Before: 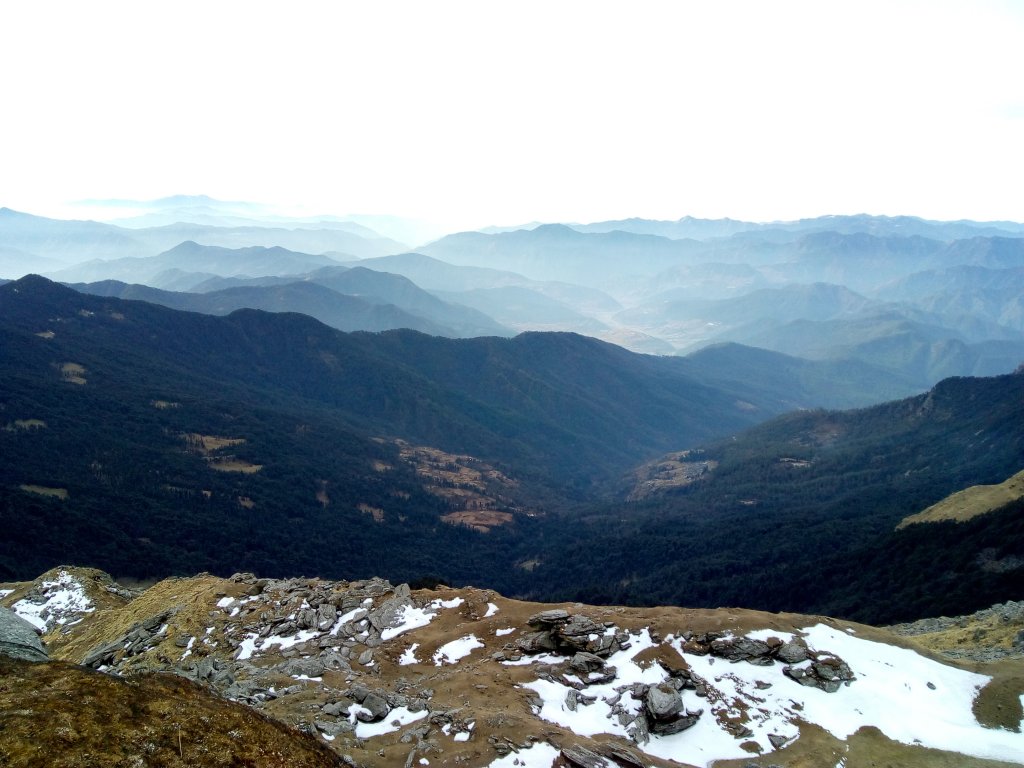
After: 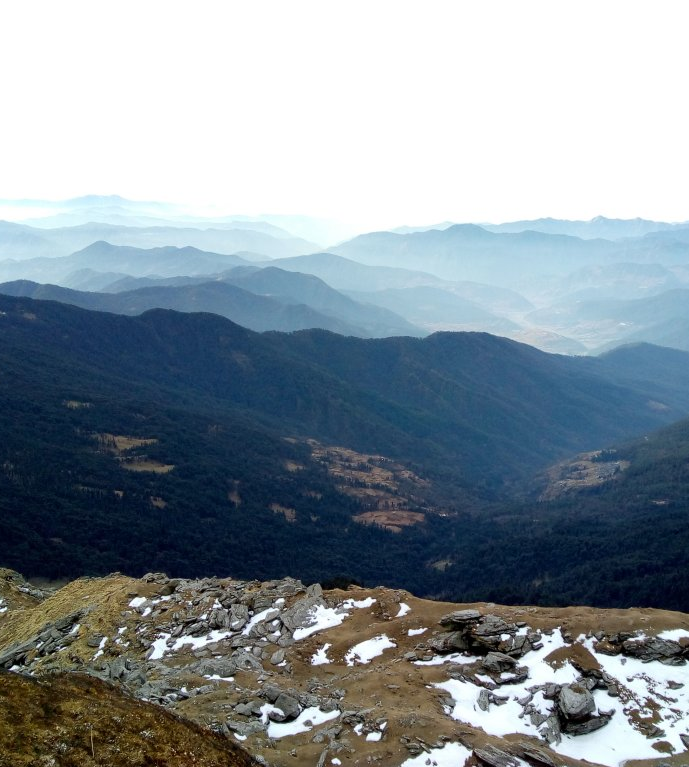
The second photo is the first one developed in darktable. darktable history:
crop and rotate: left 8.652%, right 23.99%
